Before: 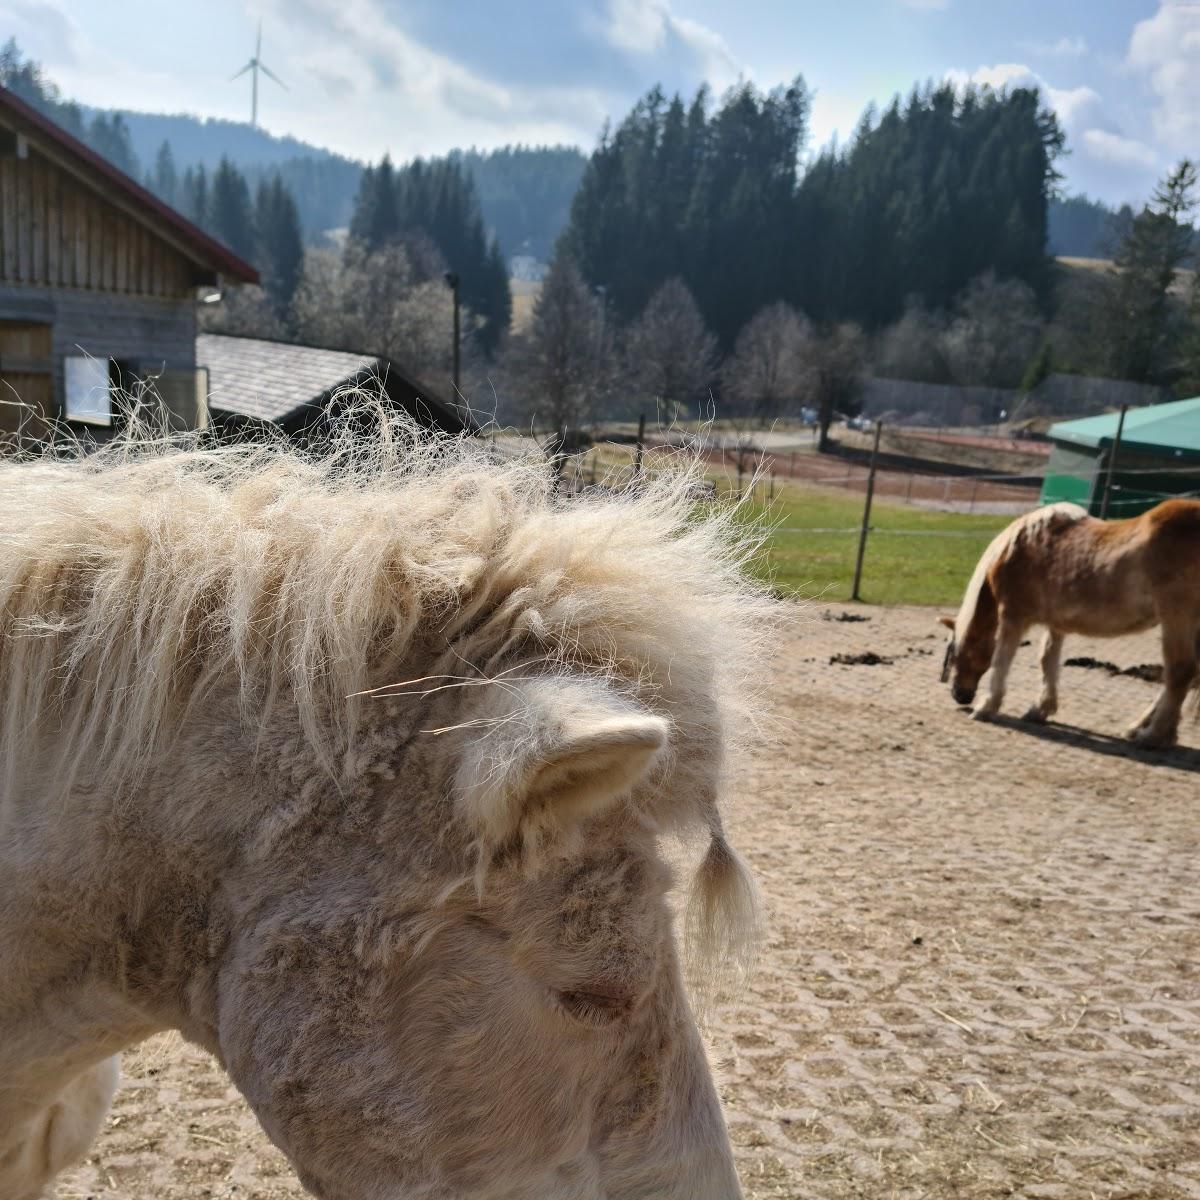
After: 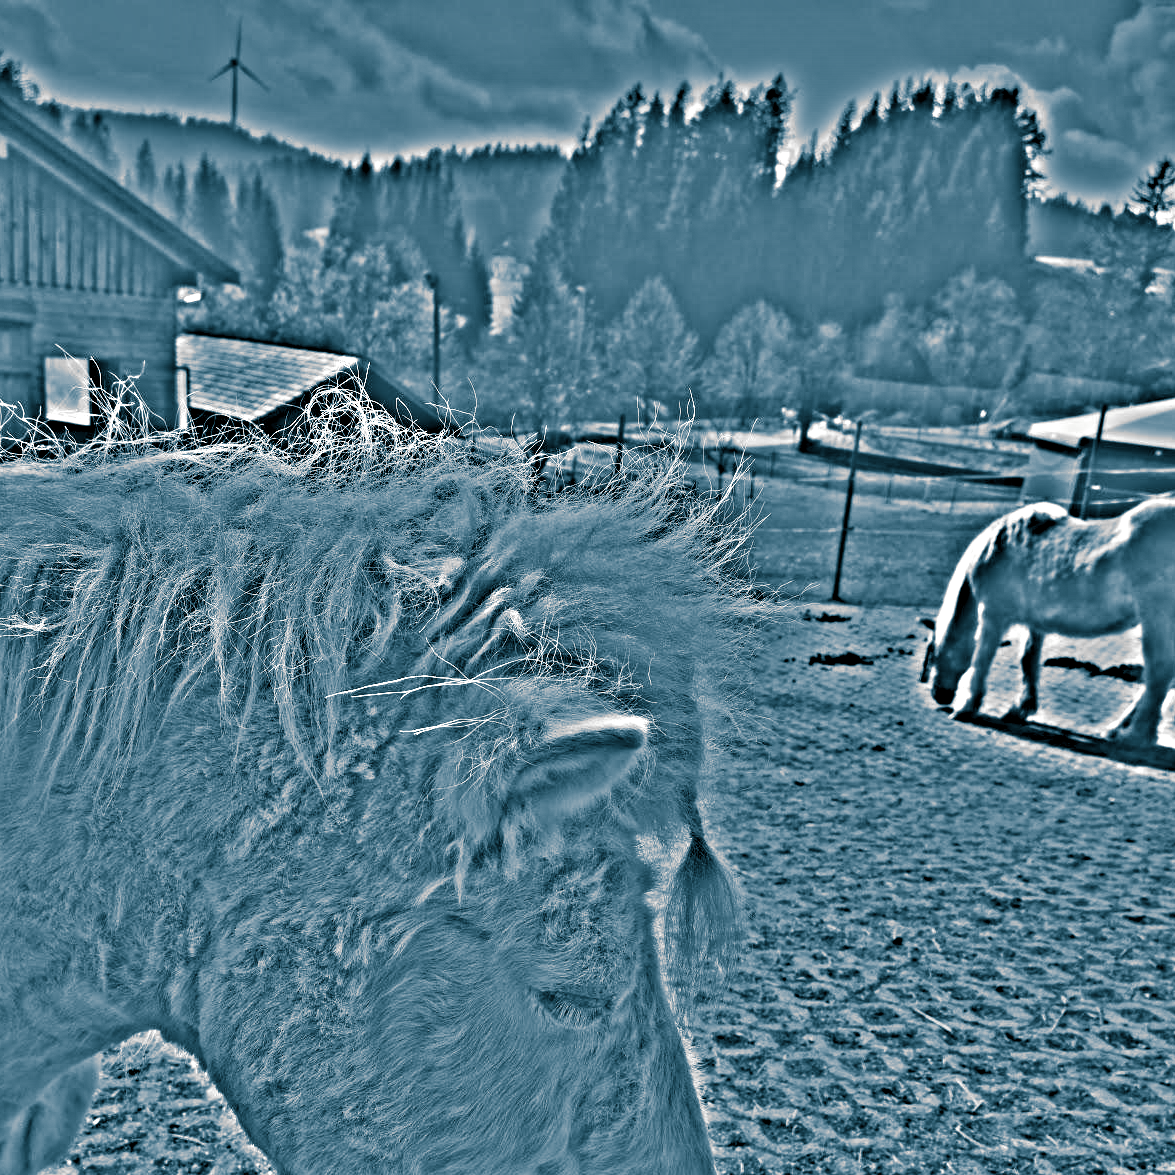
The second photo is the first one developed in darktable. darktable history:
rotate and perspective: crop left 0, crop top 0
highpass: on, module defaults
split-toning: shadows › hue 212.4°, balance -70
tone equalizer: on, module defaults
crop: left 1.743%, right 0.268%, bottom 2.011%
